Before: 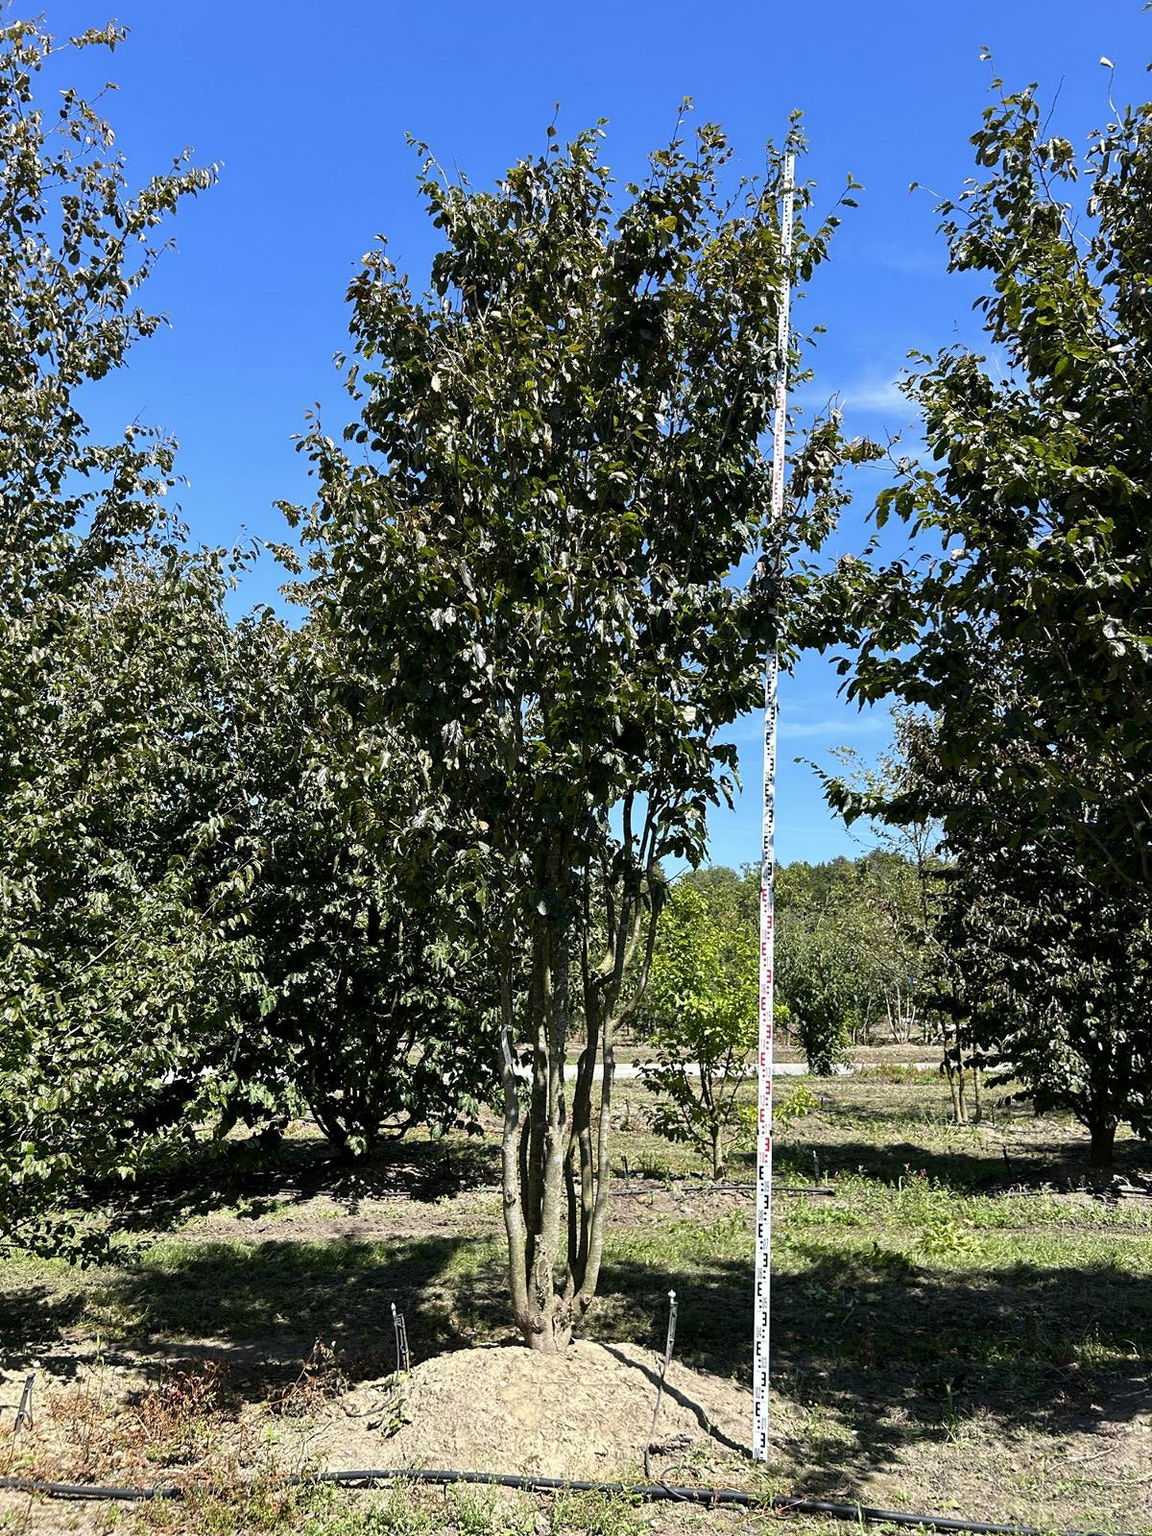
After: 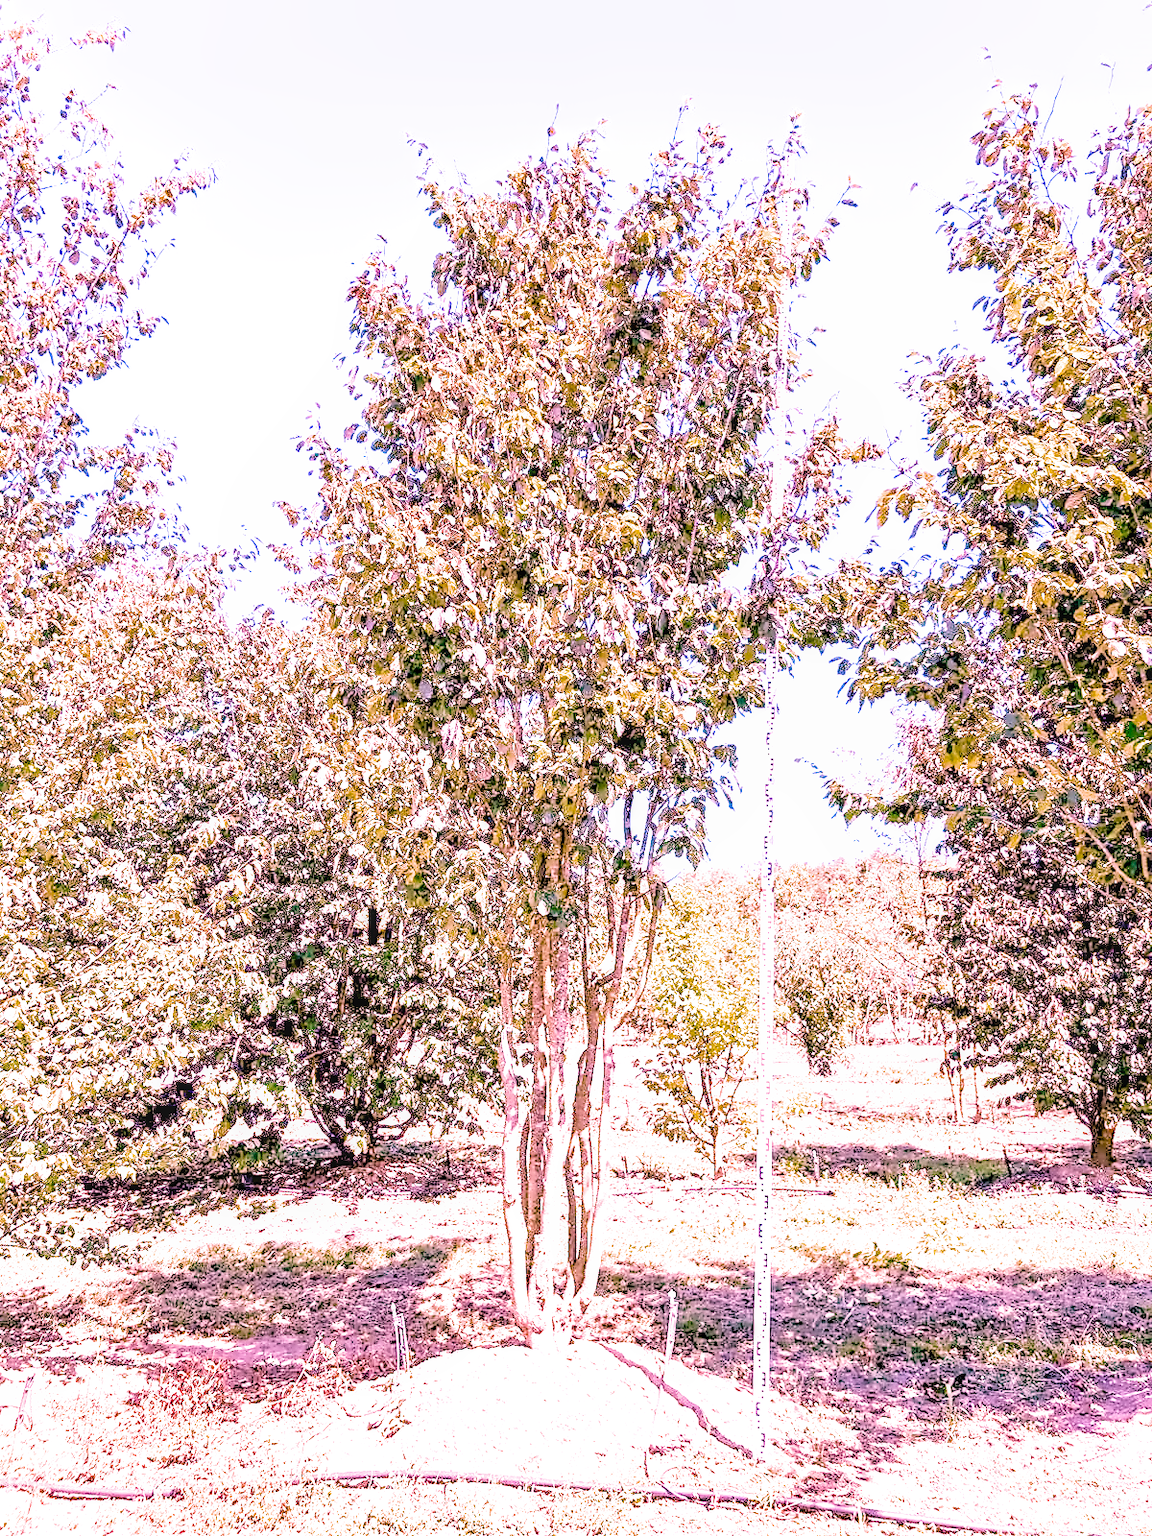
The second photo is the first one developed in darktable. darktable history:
white balance: red 2.229, blue 1.46
color calibration "scene-referred default": x 0.355, y 0.367, temperature 4700.38 K
lens correction: scale 1, crop 1, focal 50, aperture 6.3, distance 3.78, camera "Canon EOS RP", lens "Canon RF 50mm F1.8 STM"
exposure: black level correction 0, exposure 1.741 EV, compensate exposure bias true, compensate highlight preservation false
filmic rgb: black relative exposure -3.86 EV, white relative exposure 3.48 EV, hardness 2.63, contrast 1.103
color balance rgb: perceptual saturation grading › global saturation 25%, global vibrance 20%
denoise (profiled): preserve shadows 1.52, scattering 0.002, a [-1, 0, 0], compensate highlight preservation false
velvia: on, module defaults
local contrast: on, module defaults
diffuse or sharpen "local contrast": iterations 10, radius span 384, edge sensitivity 1, edge threshold 1, 1st order anisotropy -250%, 4th order anisotropy -250%, 1st order speed -50%, 4th order speed -50%, central radius 512
contrast equalizer "denoise & sharpen": octaves 7, y [[0.5, 0.542, 0.583, 0.625, 0.667, 0.708], [0.5 ×6], [0.5 ×6], [0, 0.033, 0.067, 0.1, 0.133, 0.167], [0, 0.05, 0.1, 0.15, 0.2, 0.25]]
highlight reconstruction: method clip highlights
